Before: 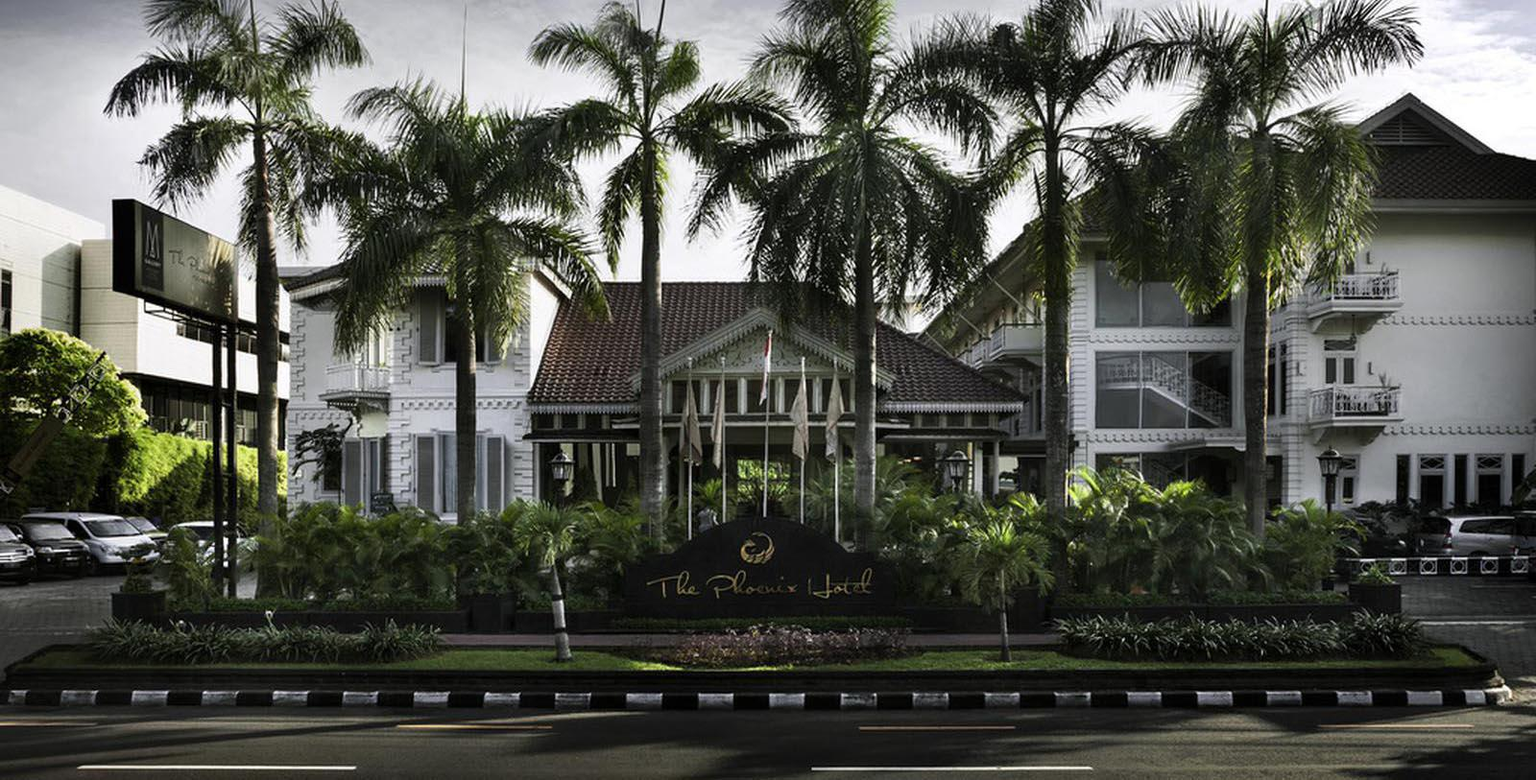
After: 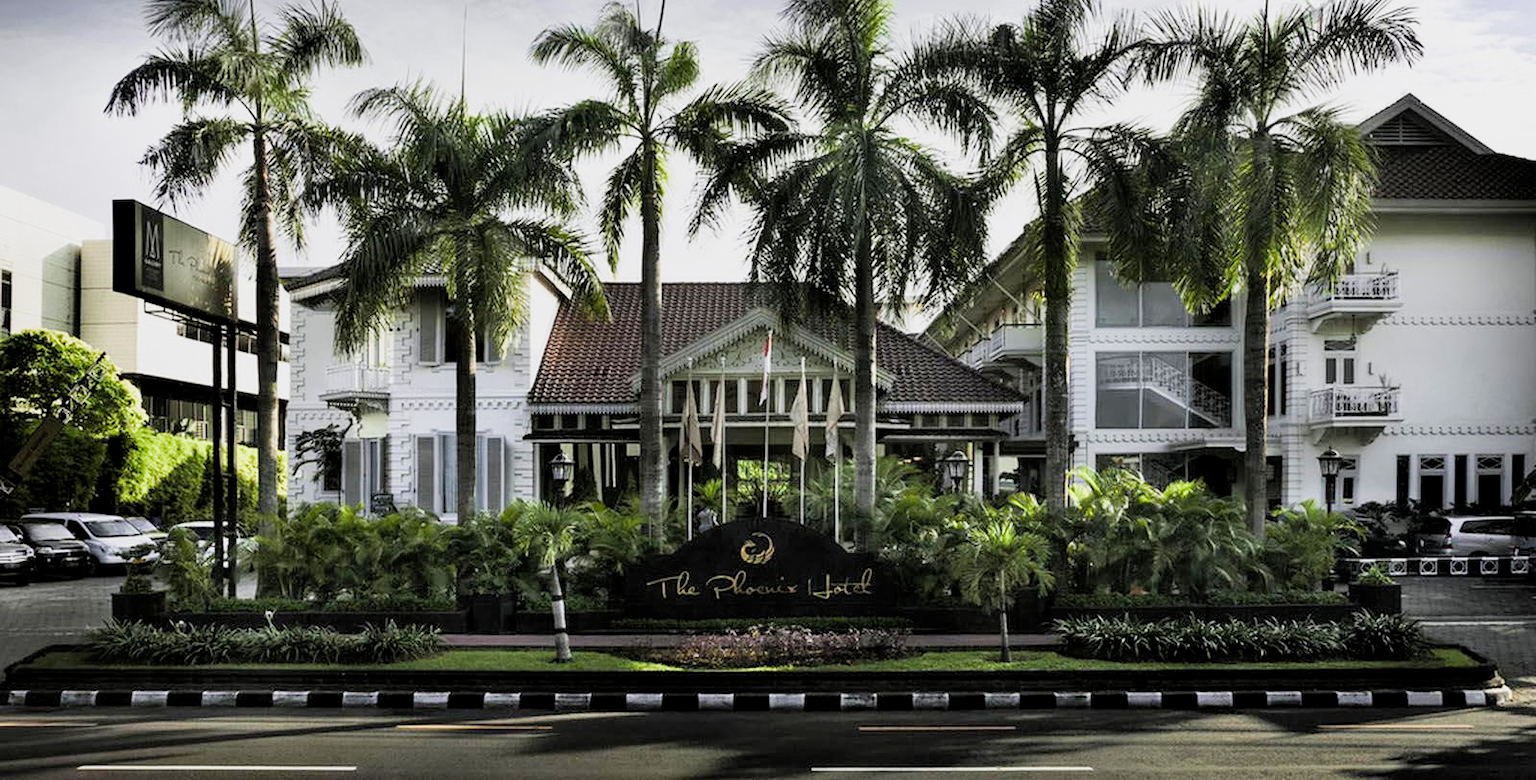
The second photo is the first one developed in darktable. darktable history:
filmic rgb: black relative exposure -8.79 EV, white relative exposure 4.98 EV, threshold 3 EV, target black luminance 0%, hardness 3.77, latitude 66.33%, contrast 0.822, shadows ↔ highlights balance 20%, color science v5 (2021), contrast in shadows safe, contrast in highlights safe, enable highlight reconstruction true
exposure: exposure 1 EV, compensate highlight preservation false
denoise (profiled): strength 0.4, preserve shadows 1.31, scattering 0.016, a [-1, 0, 0], compensate highlight preservation false
color balance rgb: linear chroma grading › global chroma 10%, global vibrance 10%, contrast 15%, saturation formula JzAzBz (2021)
